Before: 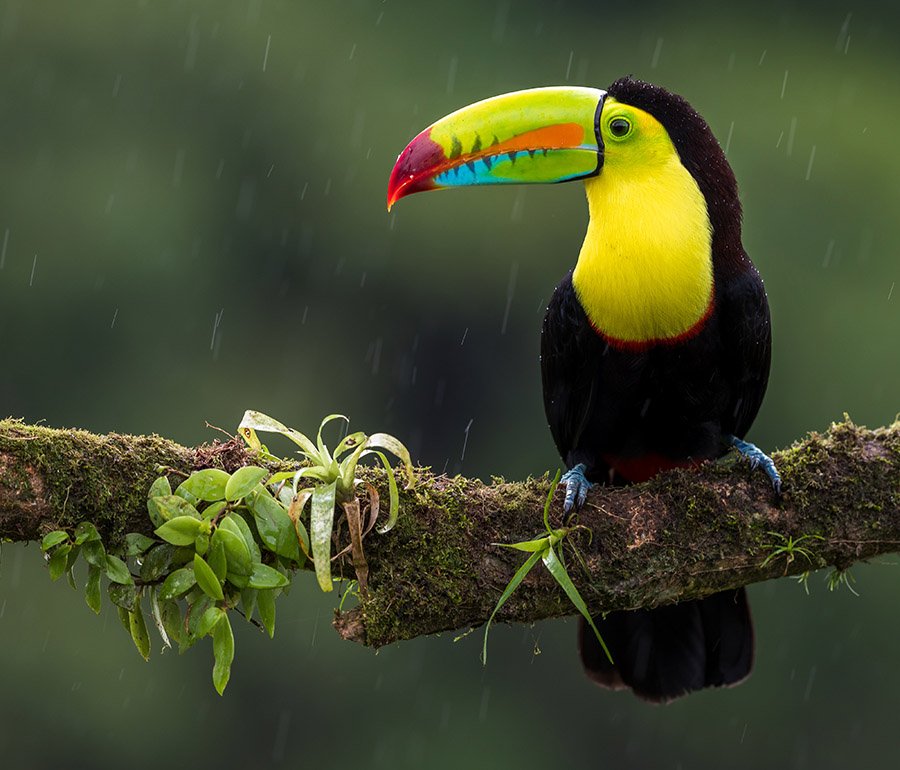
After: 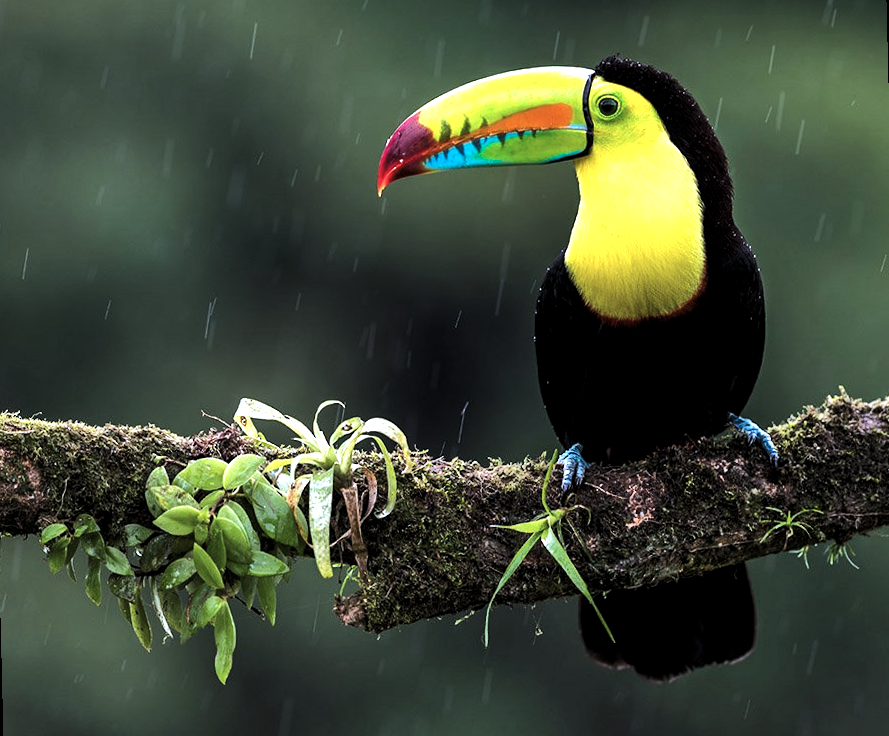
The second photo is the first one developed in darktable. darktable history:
shadows and highlights: highlights color adjustment 0%, soften with gaussian
levels: levels [0.044, 0.475, 0.791]
color correction: highlights a* -2.24, highlights b* -18.1
rotate and perspective: rotation -1.42°, crop left 0.016, crop right 0.984, crop top 0.035, crop bottom 0.965
